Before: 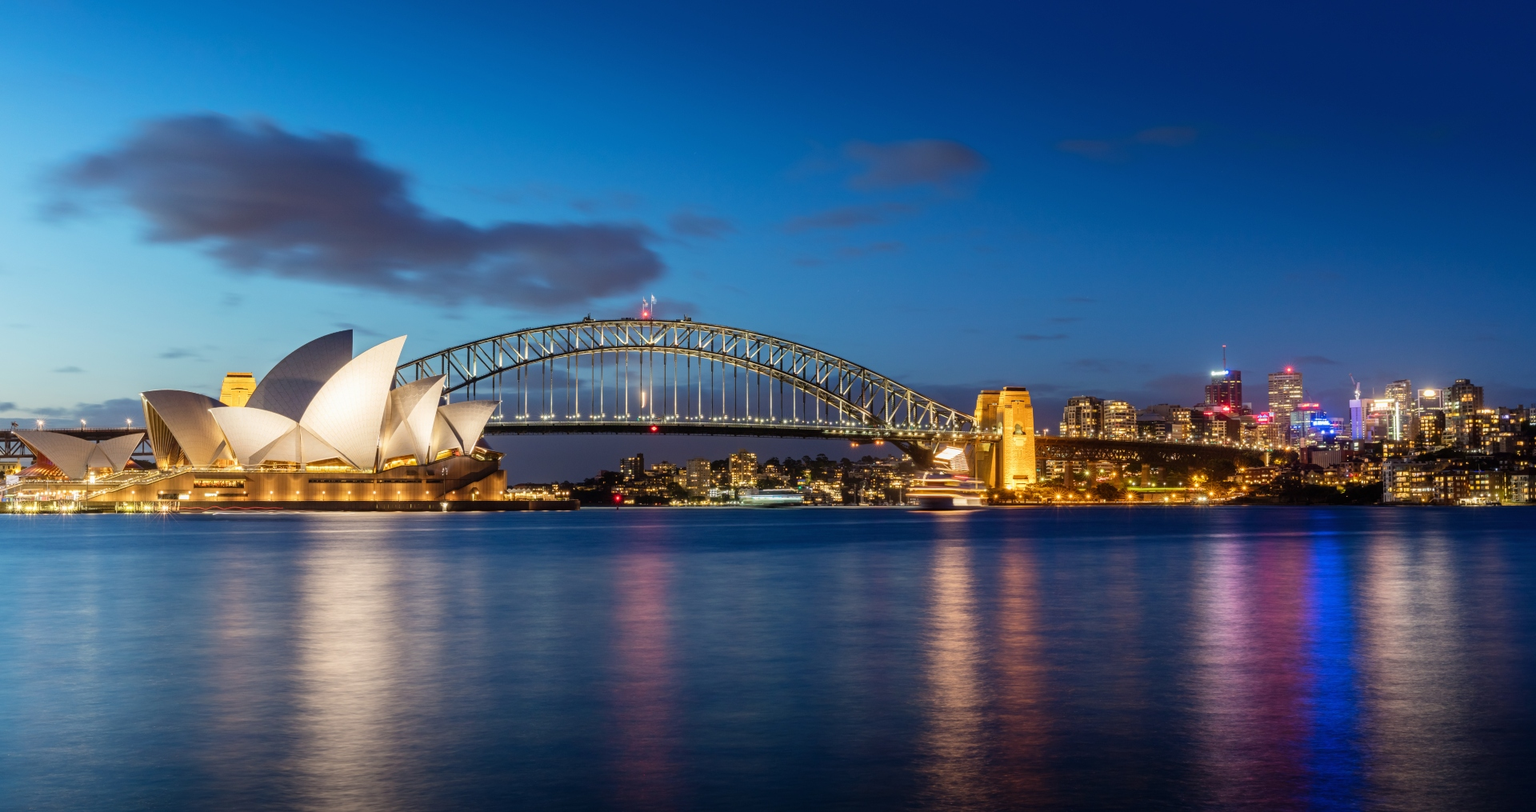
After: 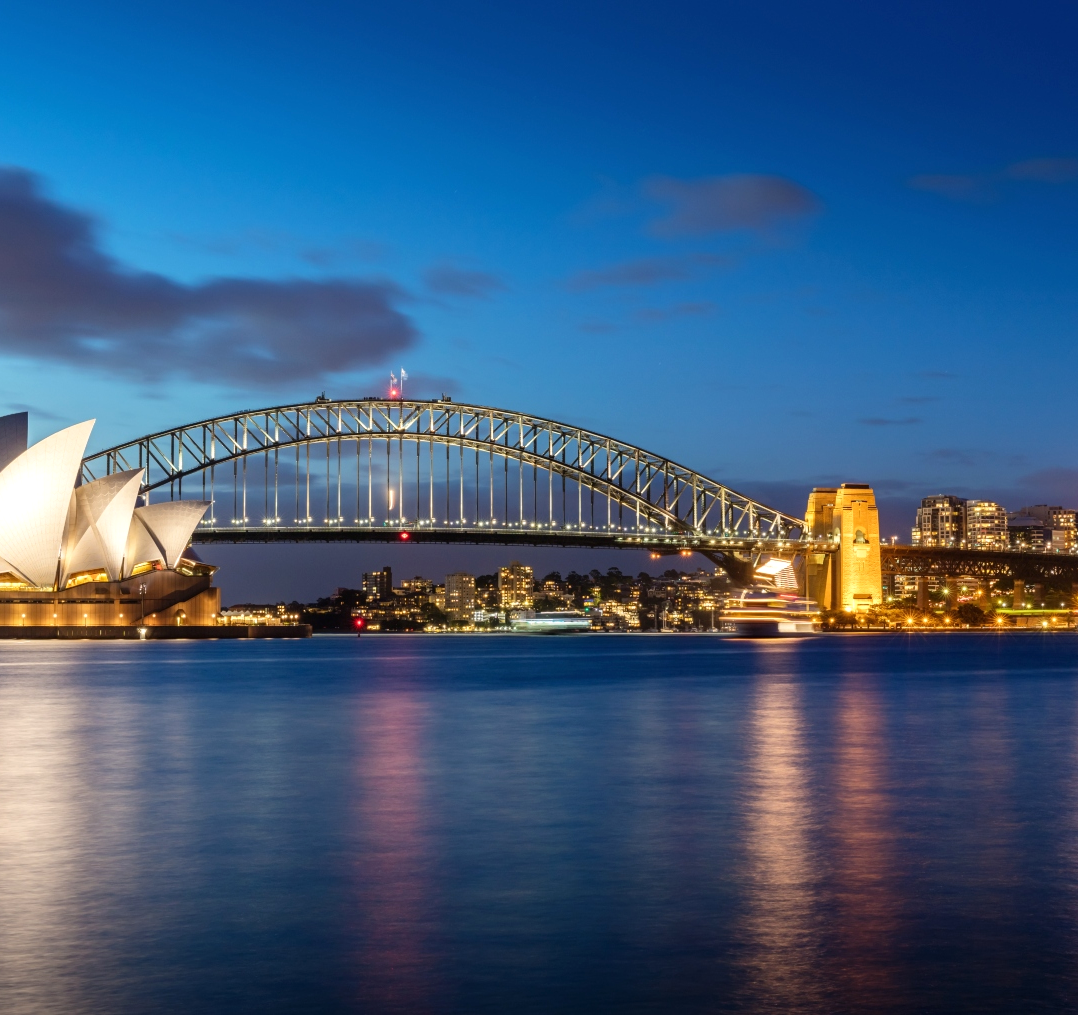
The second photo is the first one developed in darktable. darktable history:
exposure: exposure 0.203 EV, compensate highlight preservation false
crop: left 21.552%, right 22.272%
